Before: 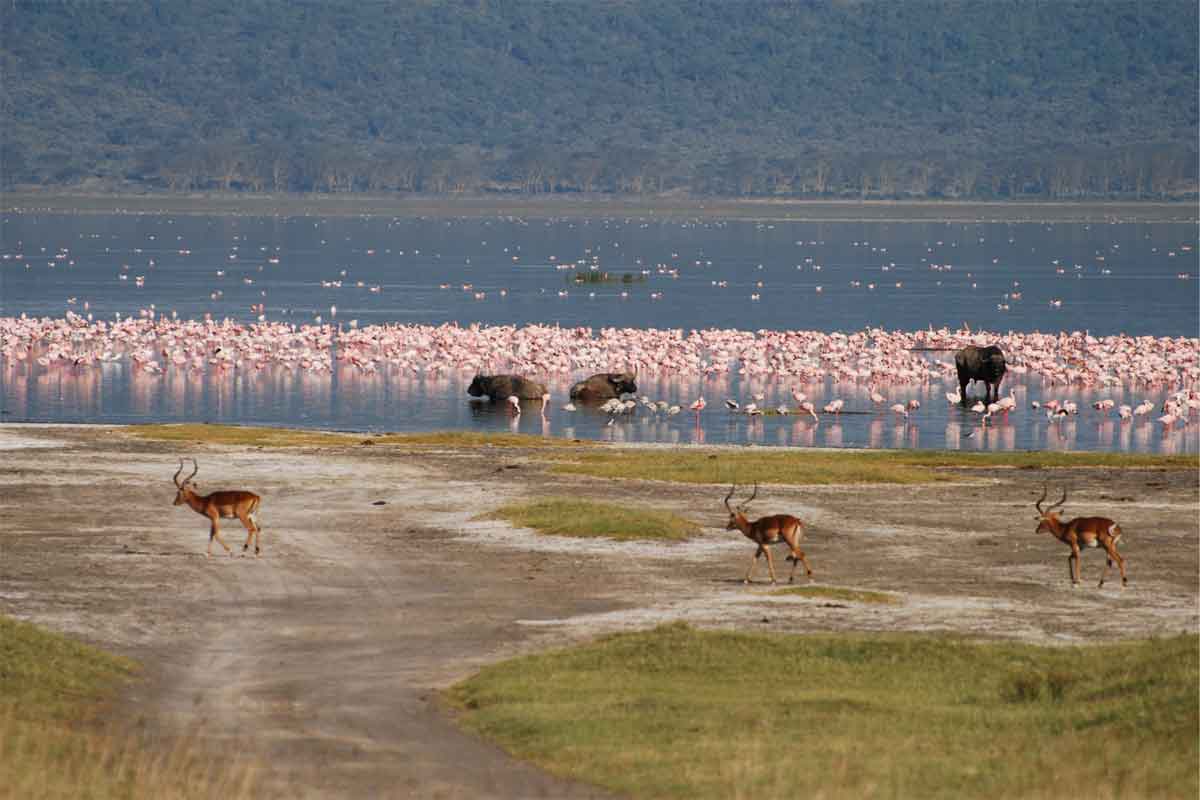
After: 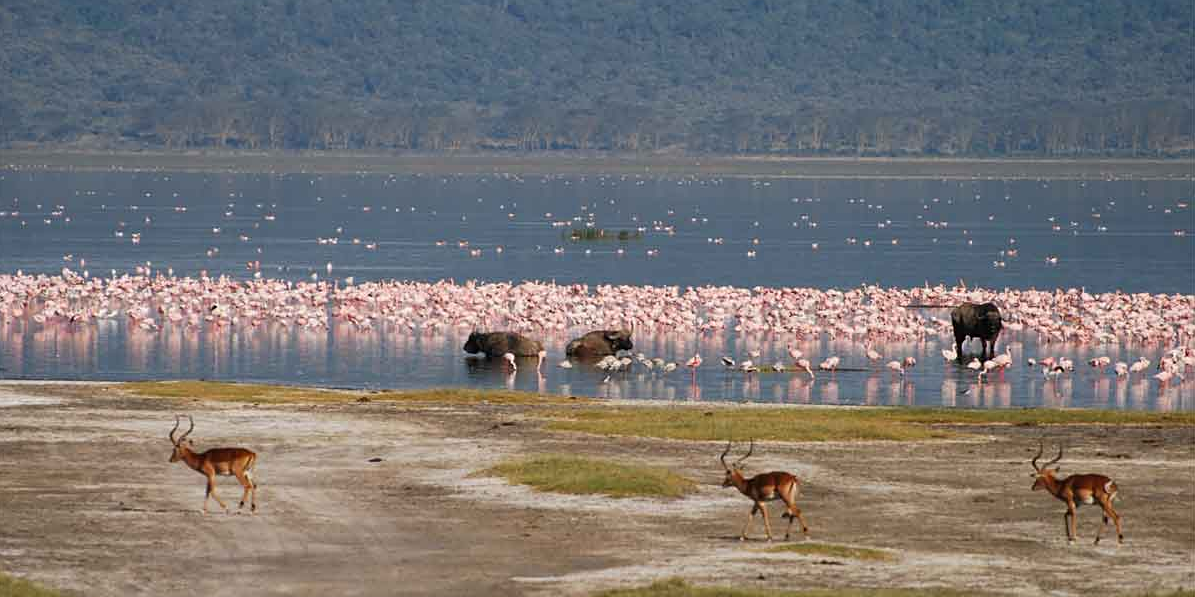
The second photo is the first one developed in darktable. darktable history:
crop: left 0.387%, top 5.469%, bottom 19.809%
sharpen: amount 0.2
